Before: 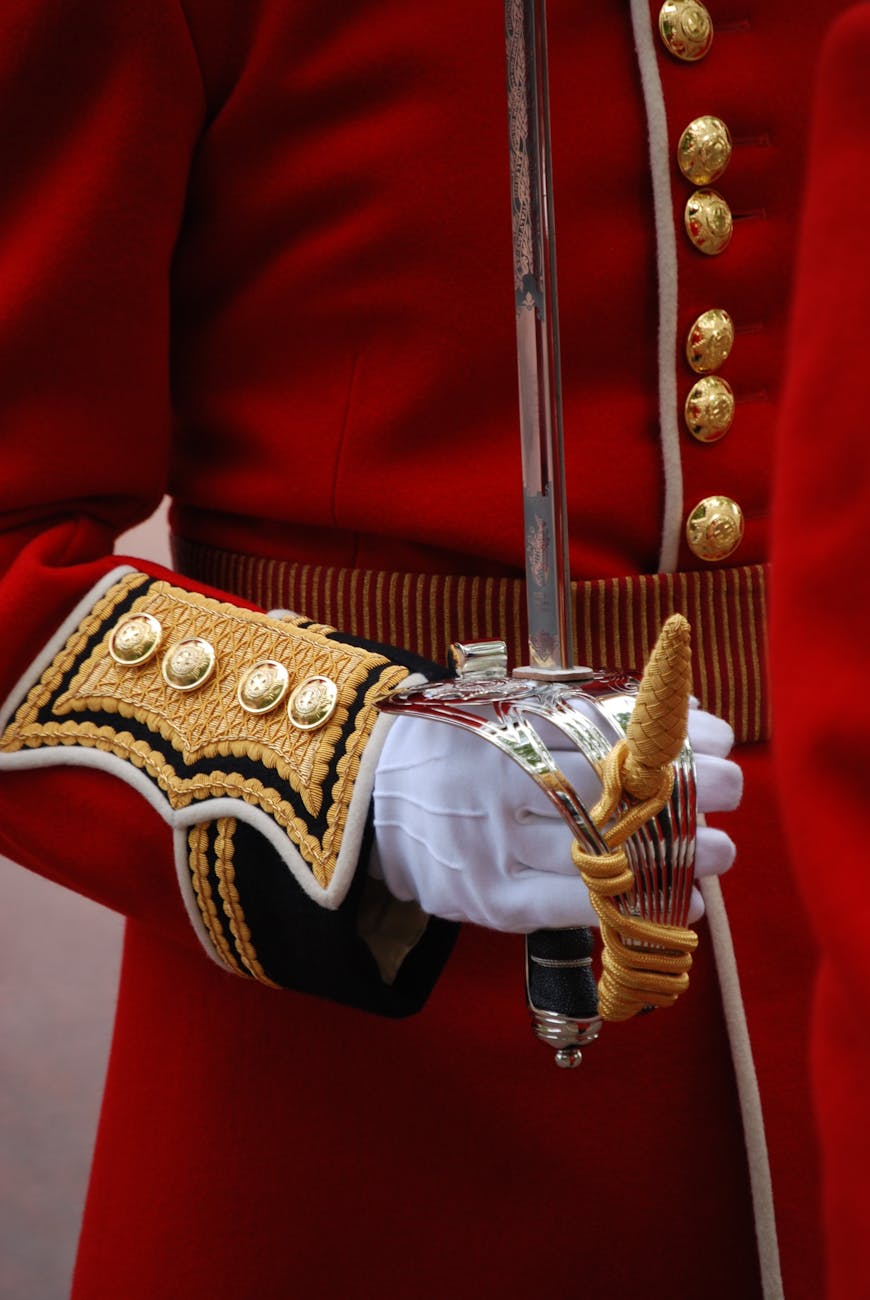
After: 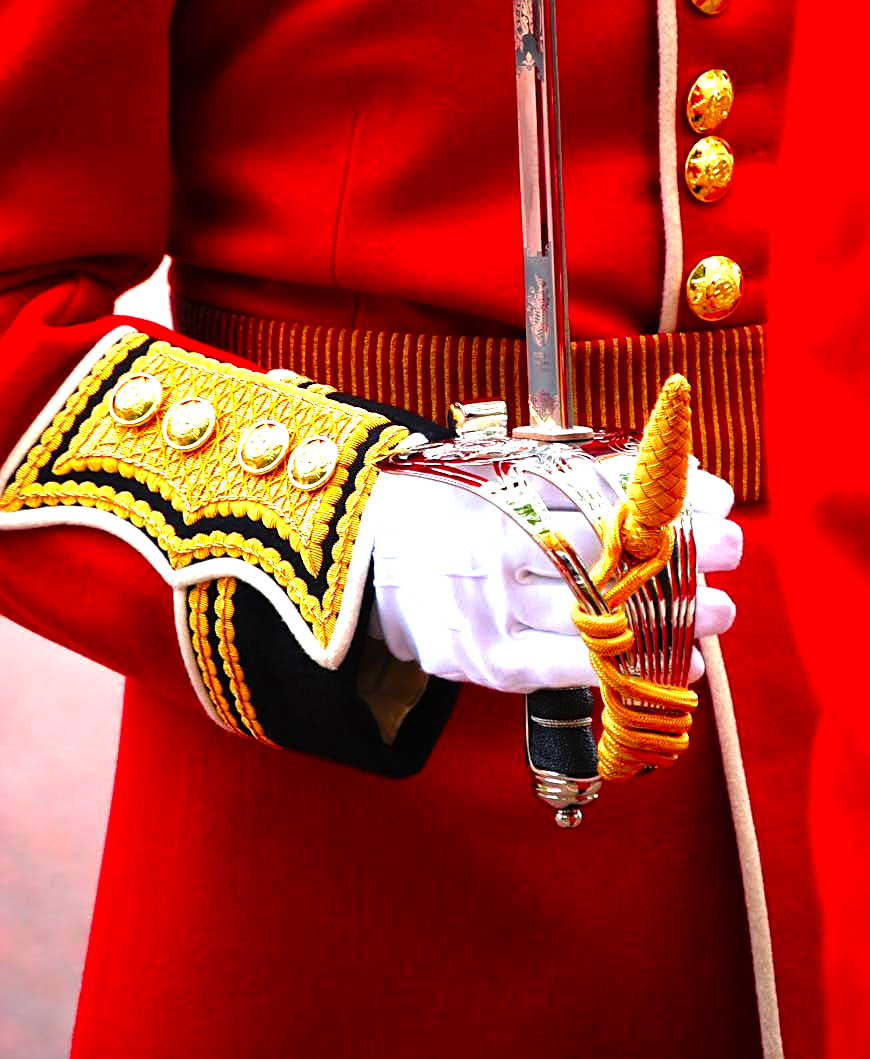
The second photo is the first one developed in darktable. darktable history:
crop and rotate: top 18.487%
exposure: exposure -0.154 EV, compensate exposure bias true, compensate highlight preservation false
levels: levels [0, 0.281, 0.562]
sharpen: on, module defaults
contrast brightness saturation: brightness -0.028, saturation 0.367
